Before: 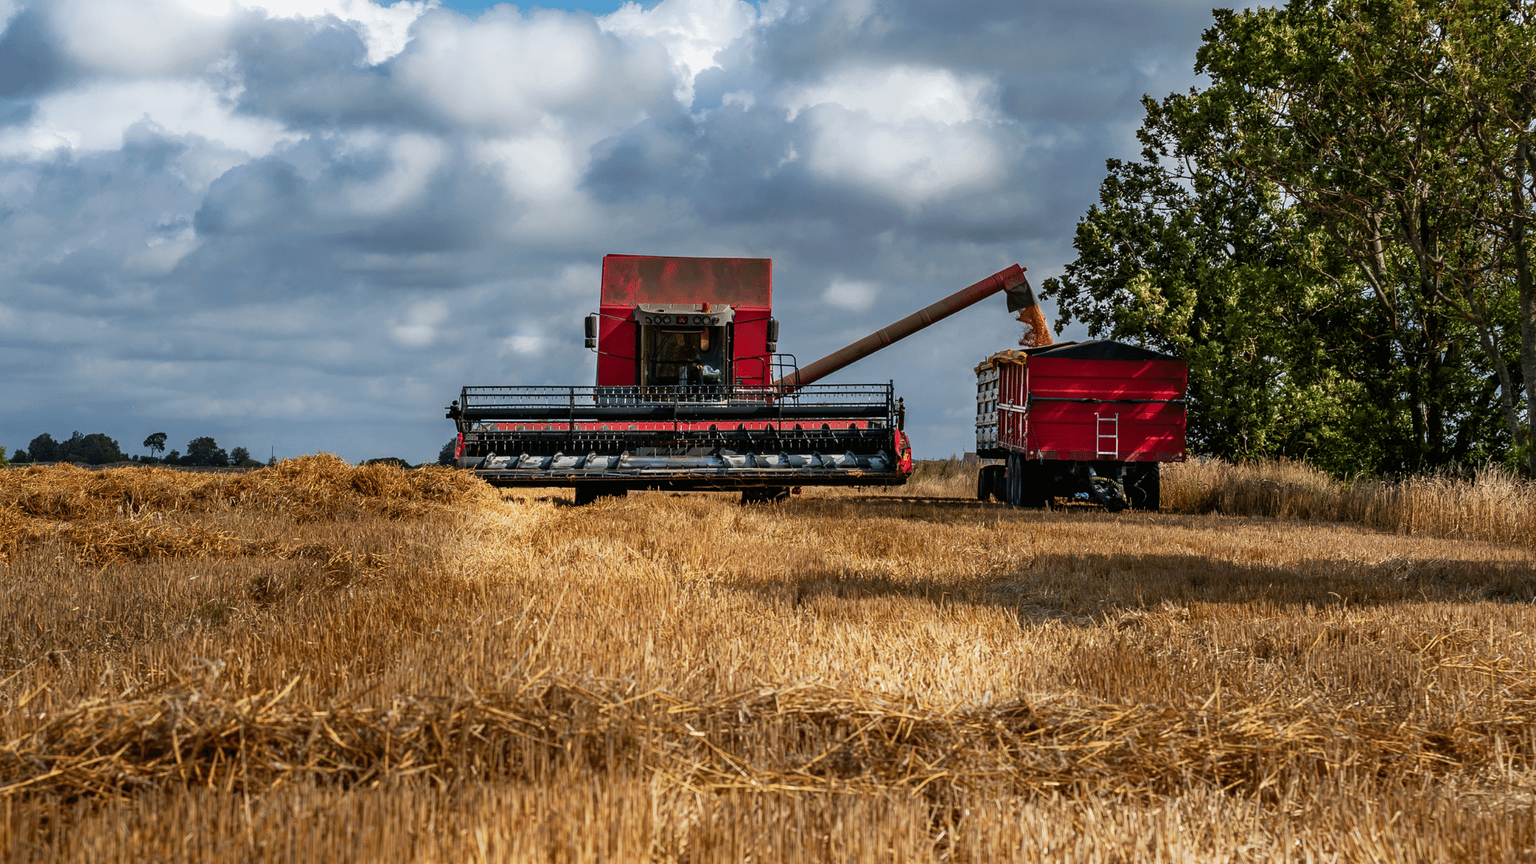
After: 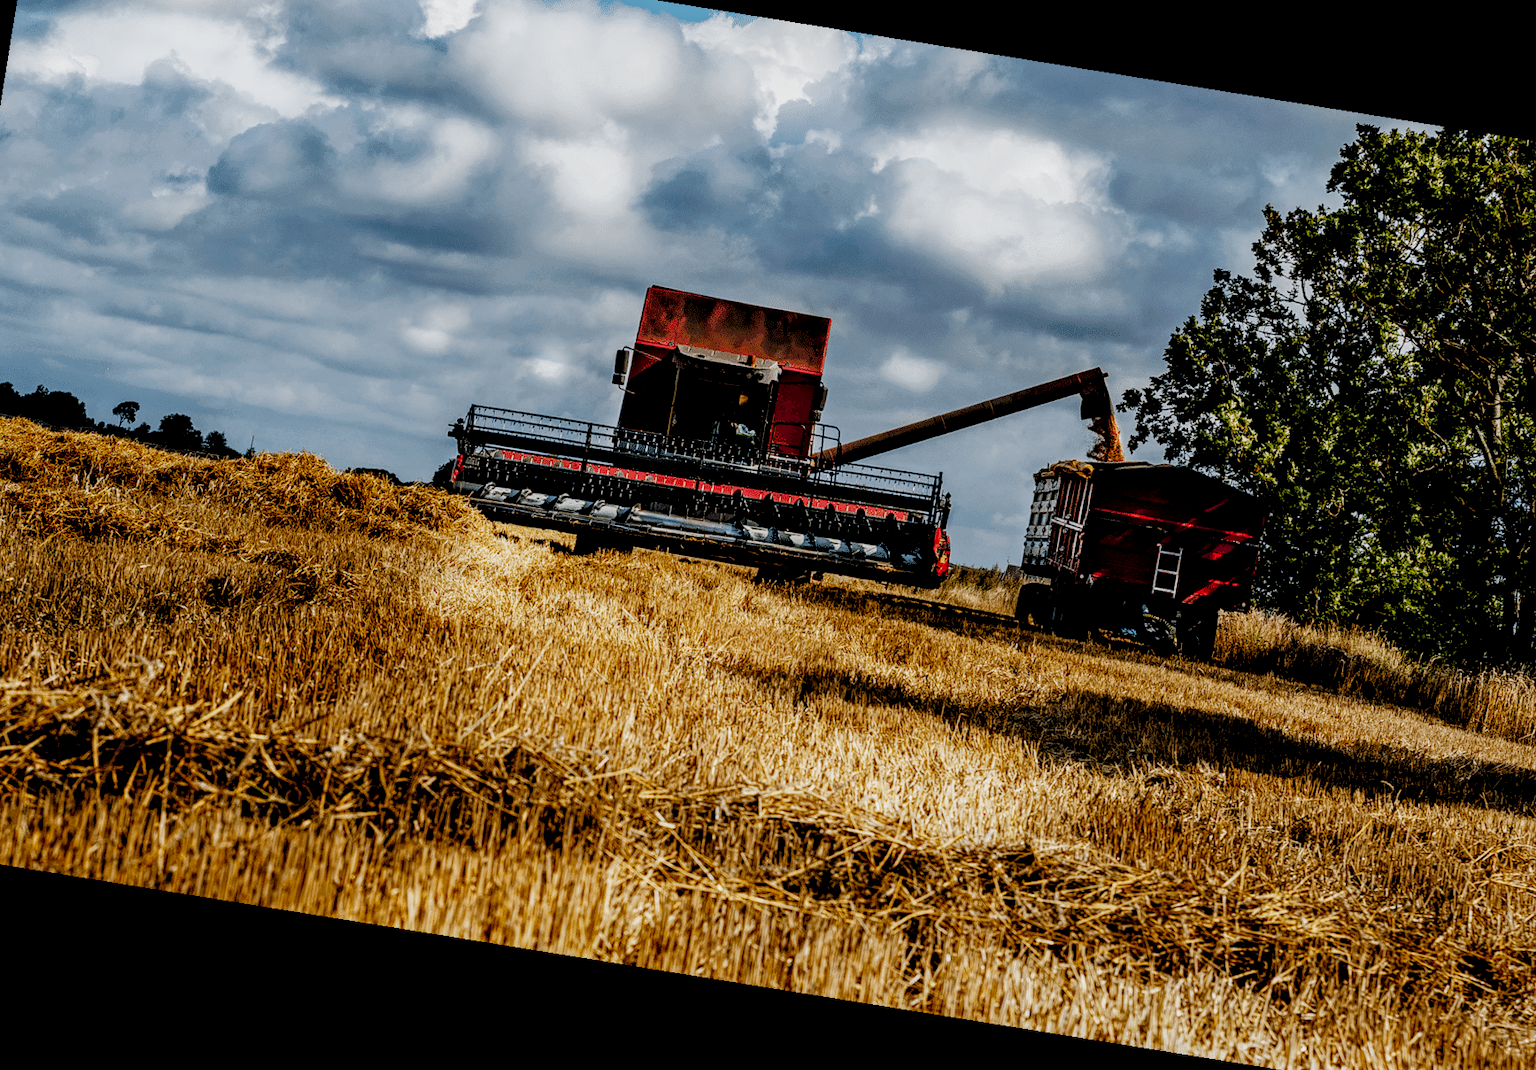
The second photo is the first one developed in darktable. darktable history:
crop: left 6.446%, top 8.188%, right 9.538%, bottom 3.548%
filmic rgb: black relative exposure -2.85 EV, white relative exposure 4.56 EV, hardness 1.77, contrast 1.25, preserve chrominance no, color science v5 (2021)
rotate and perspective: rotation 9.12°, automatic cropping off
local contrast: highlights 100%, shadows 100%, detail 200%, midtone range 0.2
